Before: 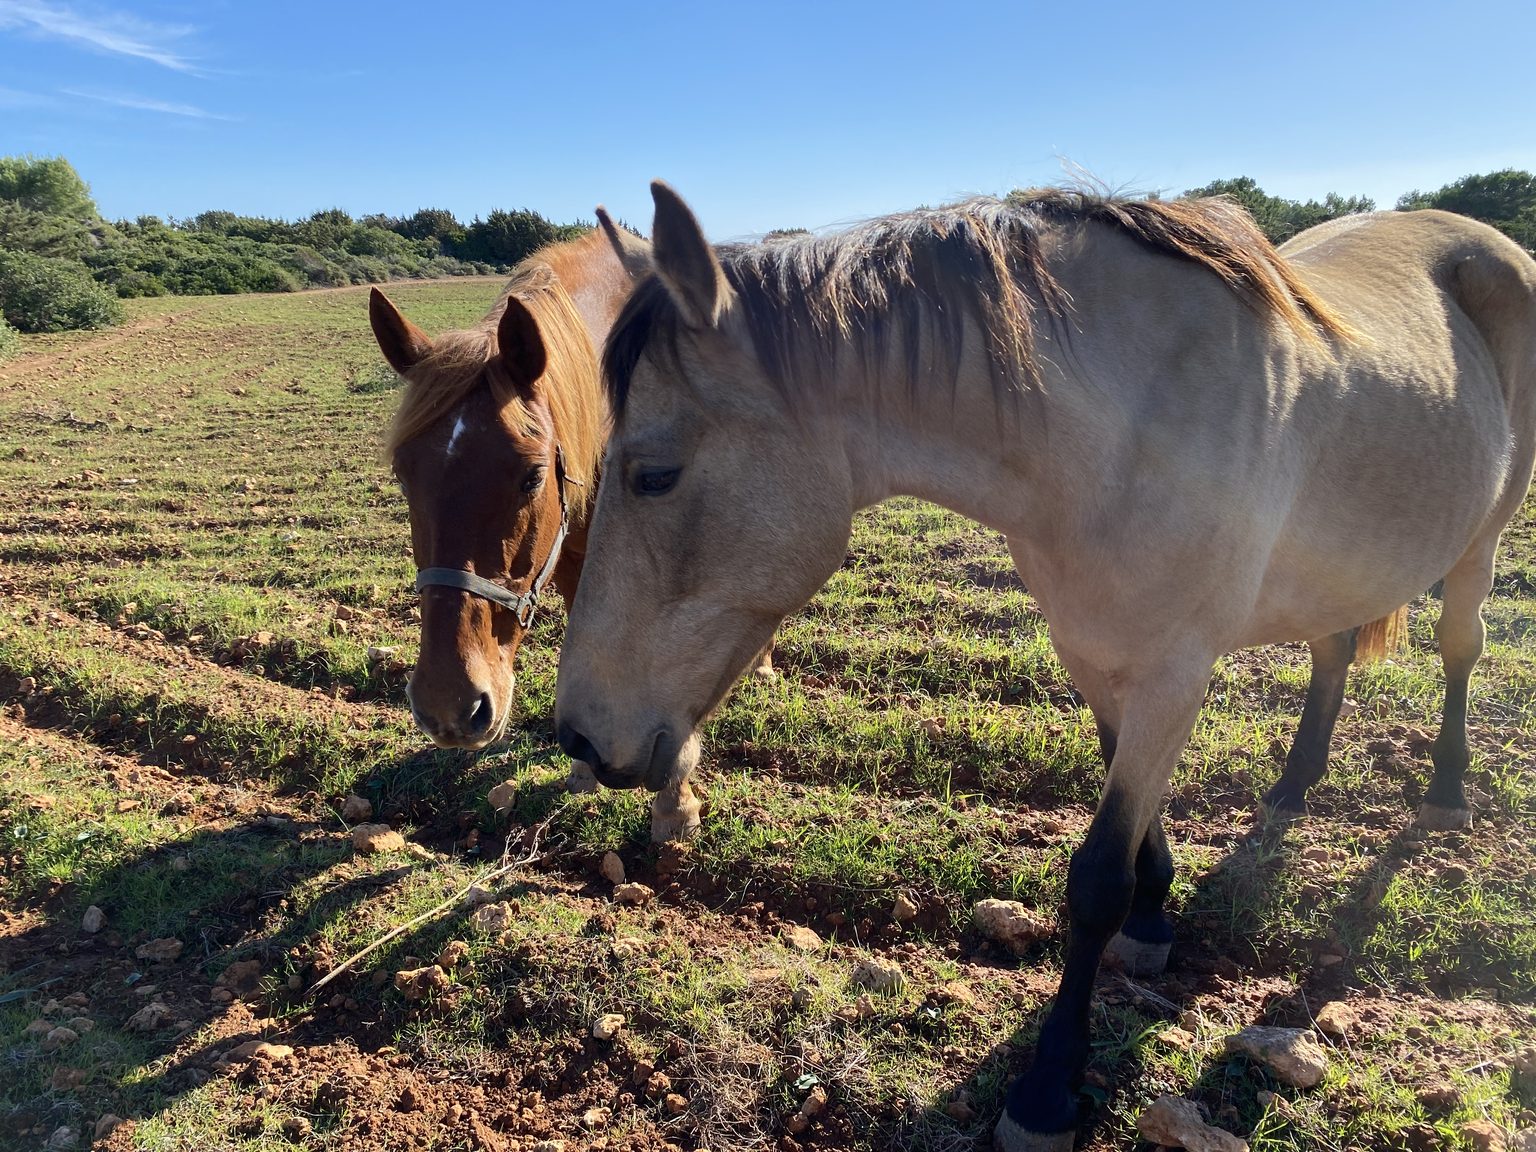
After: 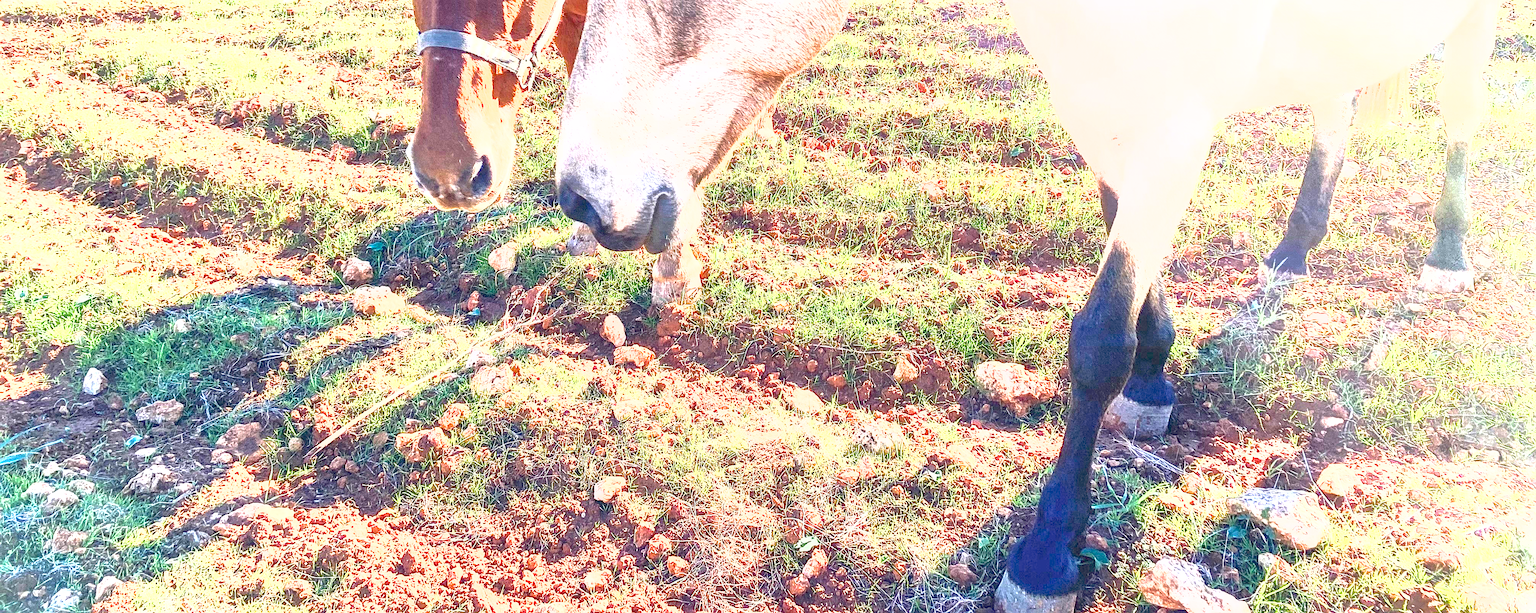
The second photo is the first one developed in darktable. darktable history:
local contrast: detail 130%
crop and rotate: top 46.79%, right 0.07%
sharpen: on, module defaults
exposure: black level correction 0, exposure 4.047 EV, compensate highlight preservation false
shadows and highlights: on, module defaults
